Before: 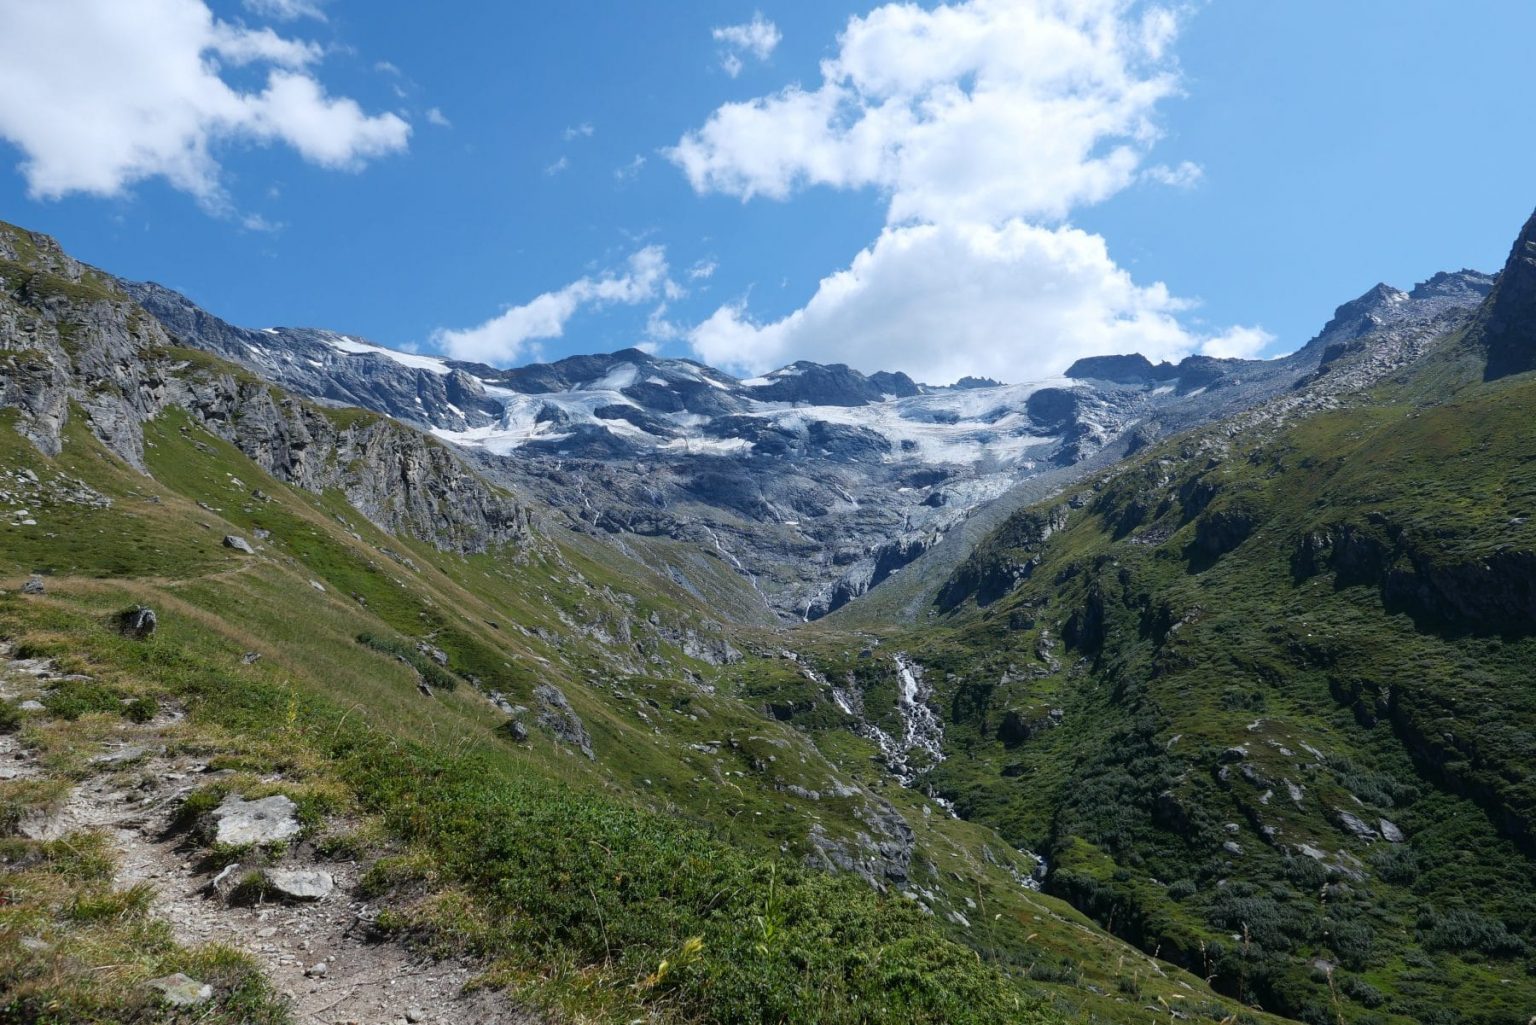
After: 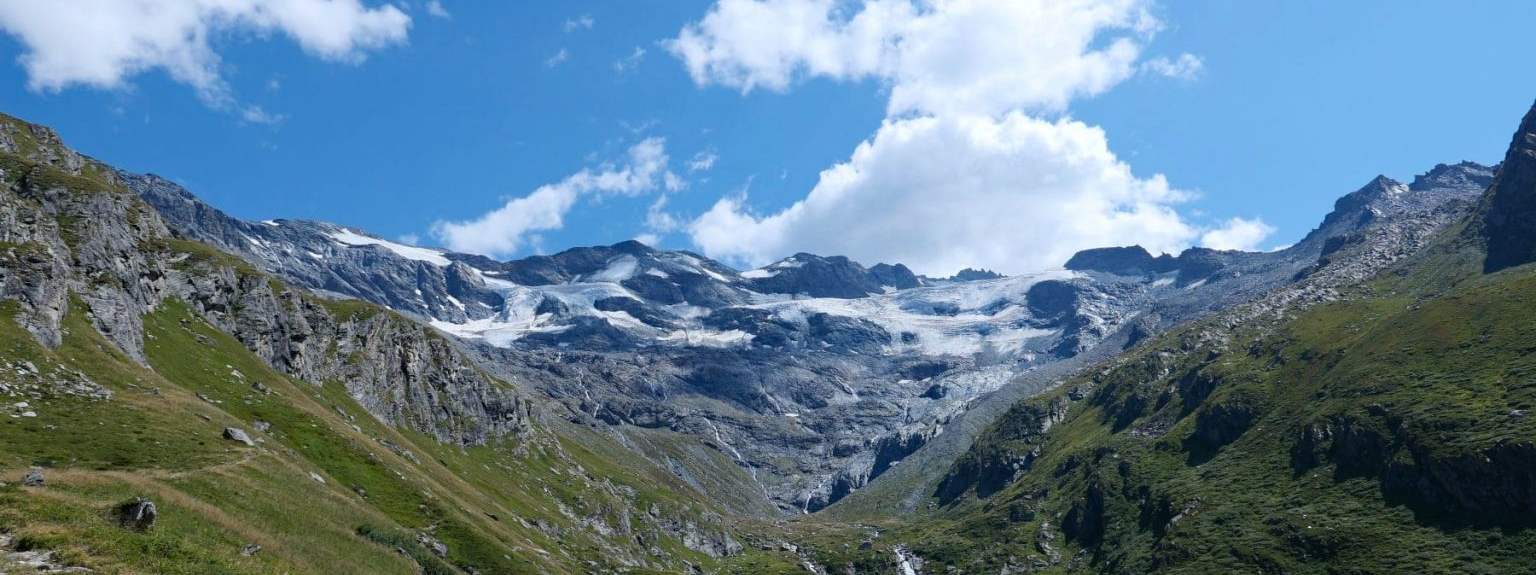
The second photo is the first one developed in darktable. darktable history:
haze removal: compatibility mode true, adaptive false
crop and rotate: top 10.605%, bottom 33.274%
